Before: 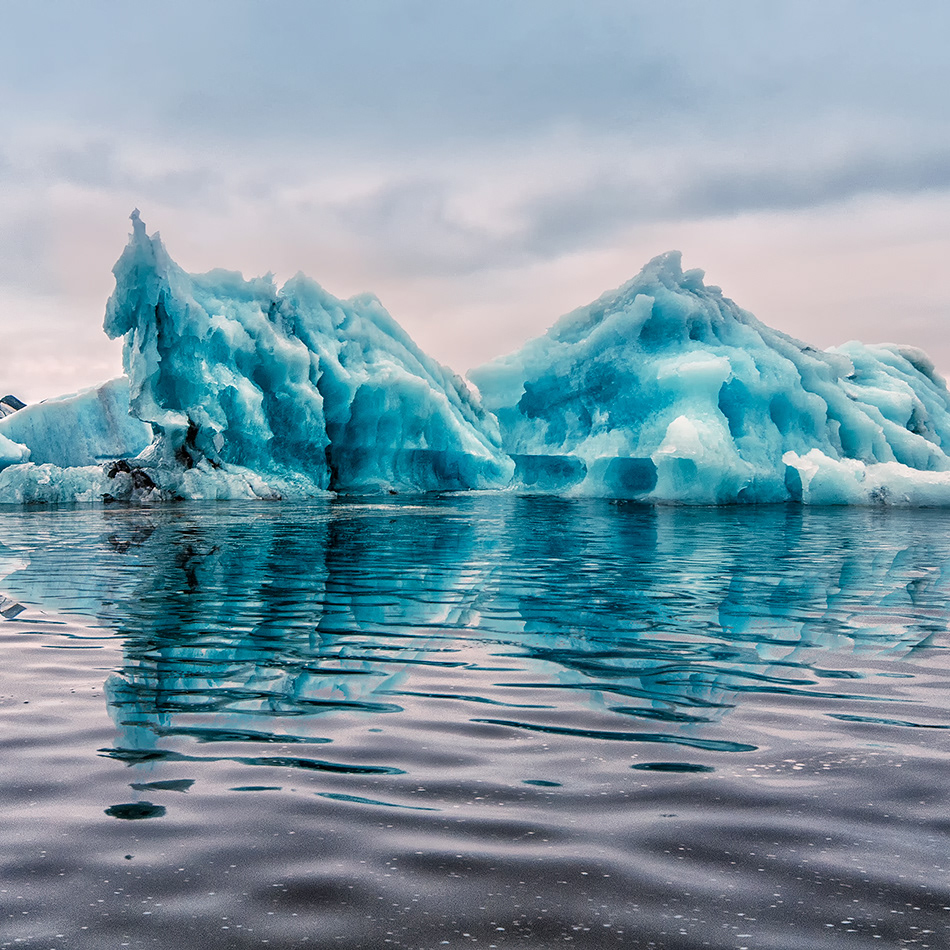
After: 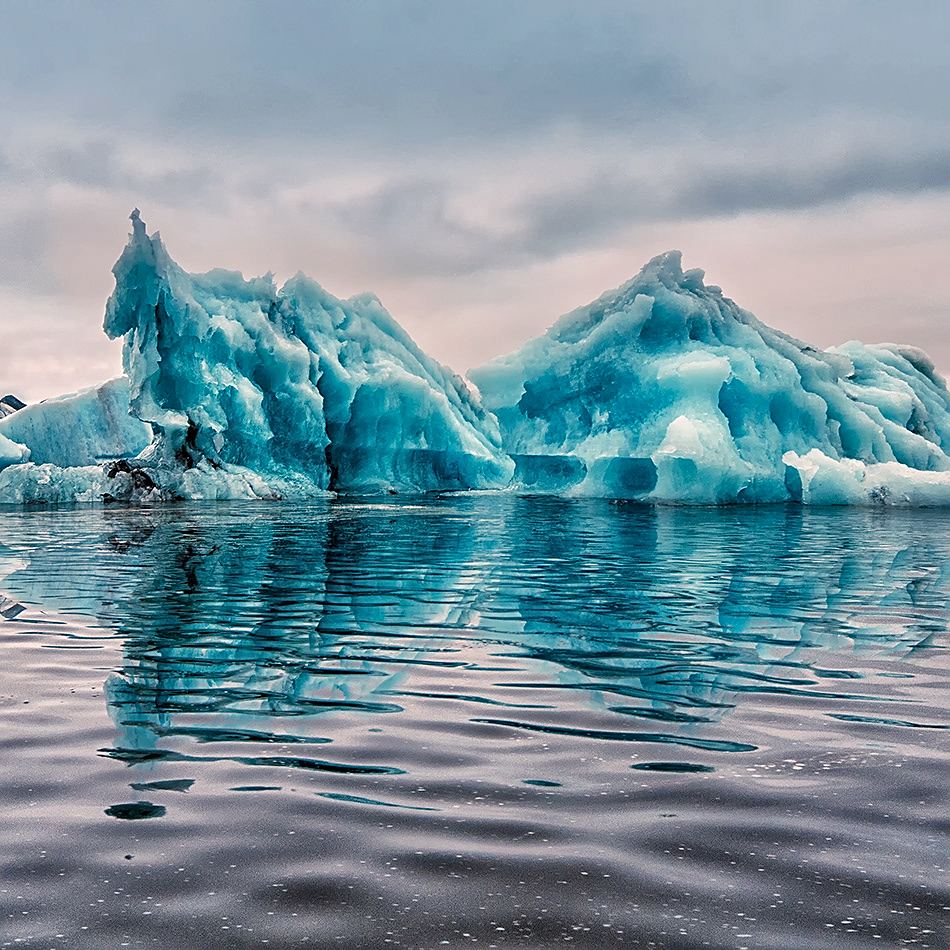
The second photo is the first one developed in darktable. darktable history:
shadows and highlights: soften with gaussian
sharpen: on, module defaults
white balance: red 1.009, blue 0.985
